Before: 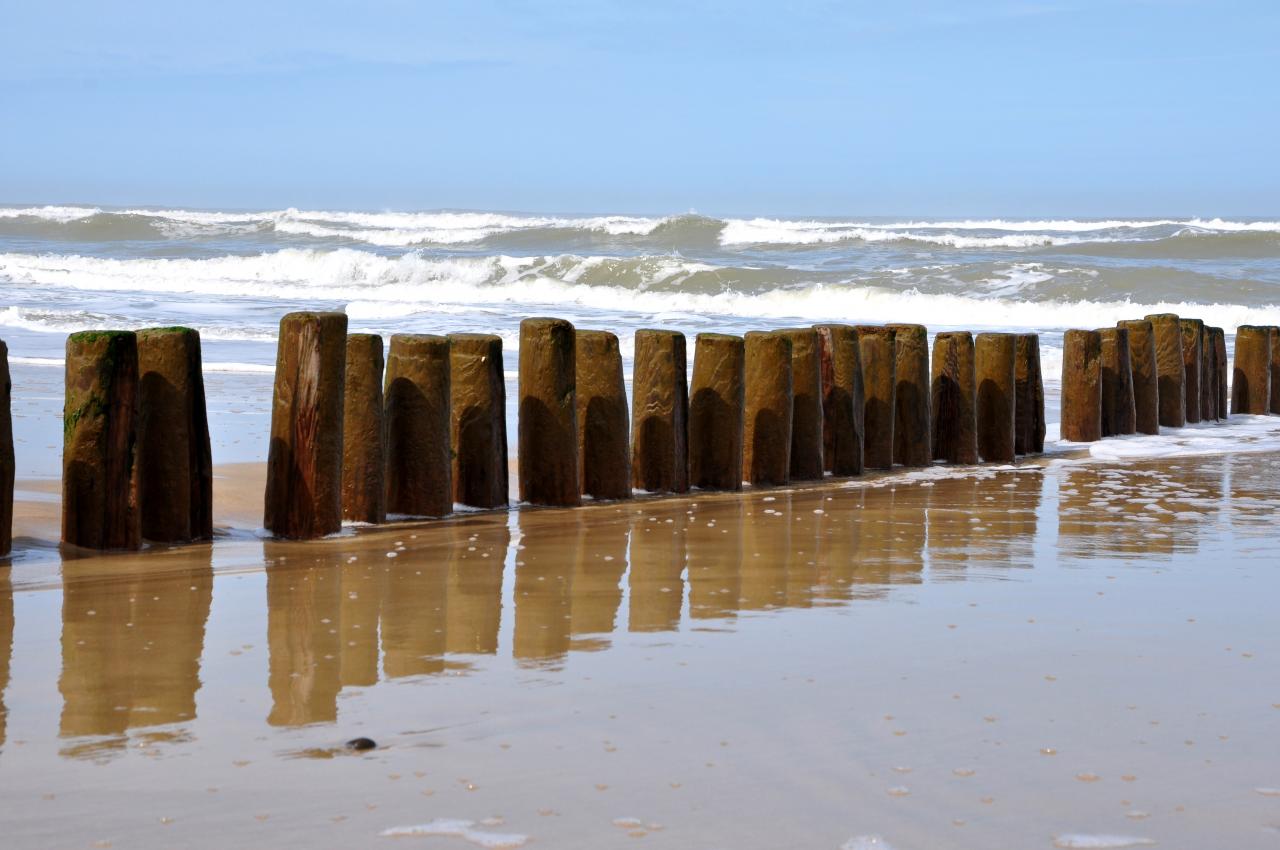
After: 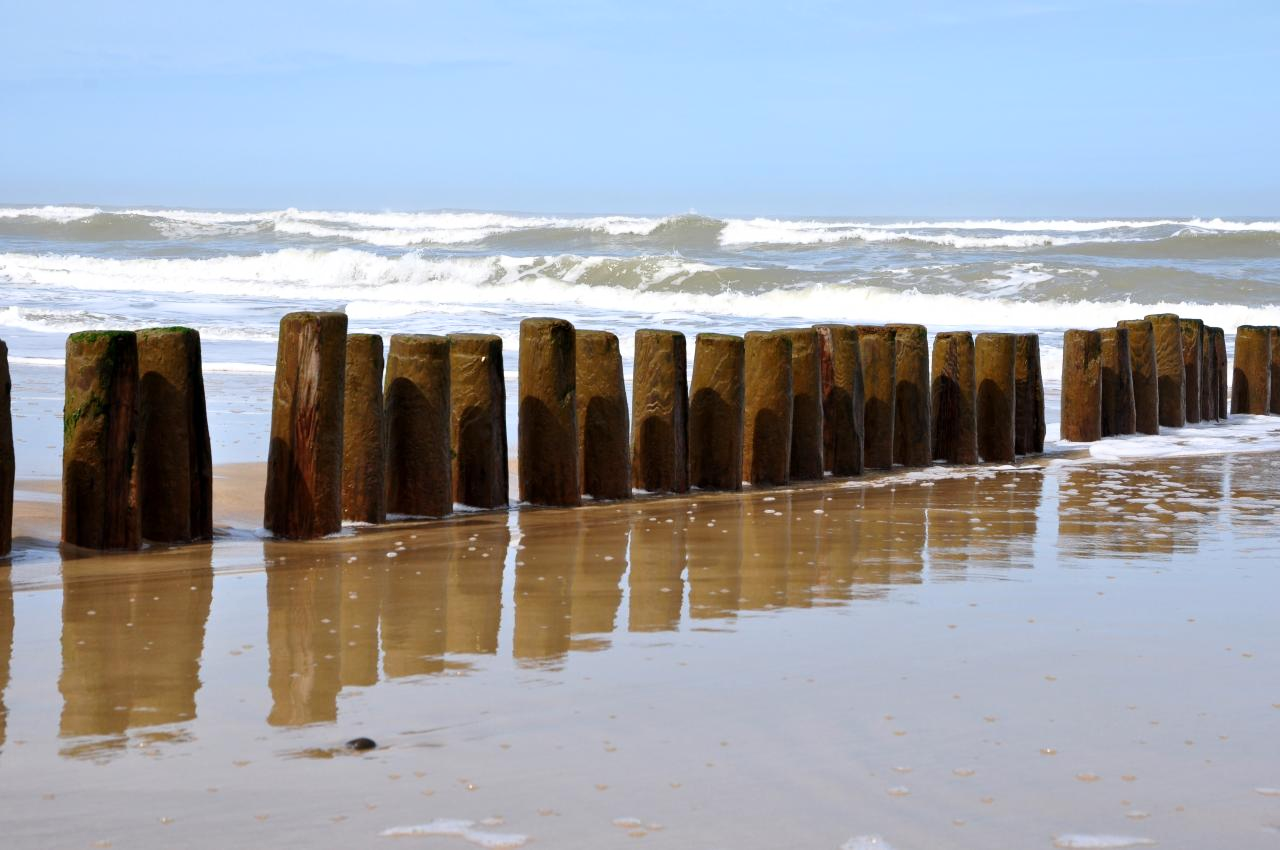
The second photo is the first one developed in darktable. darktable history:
shadows and highlights: shadows -1.4, highlights 39.26
